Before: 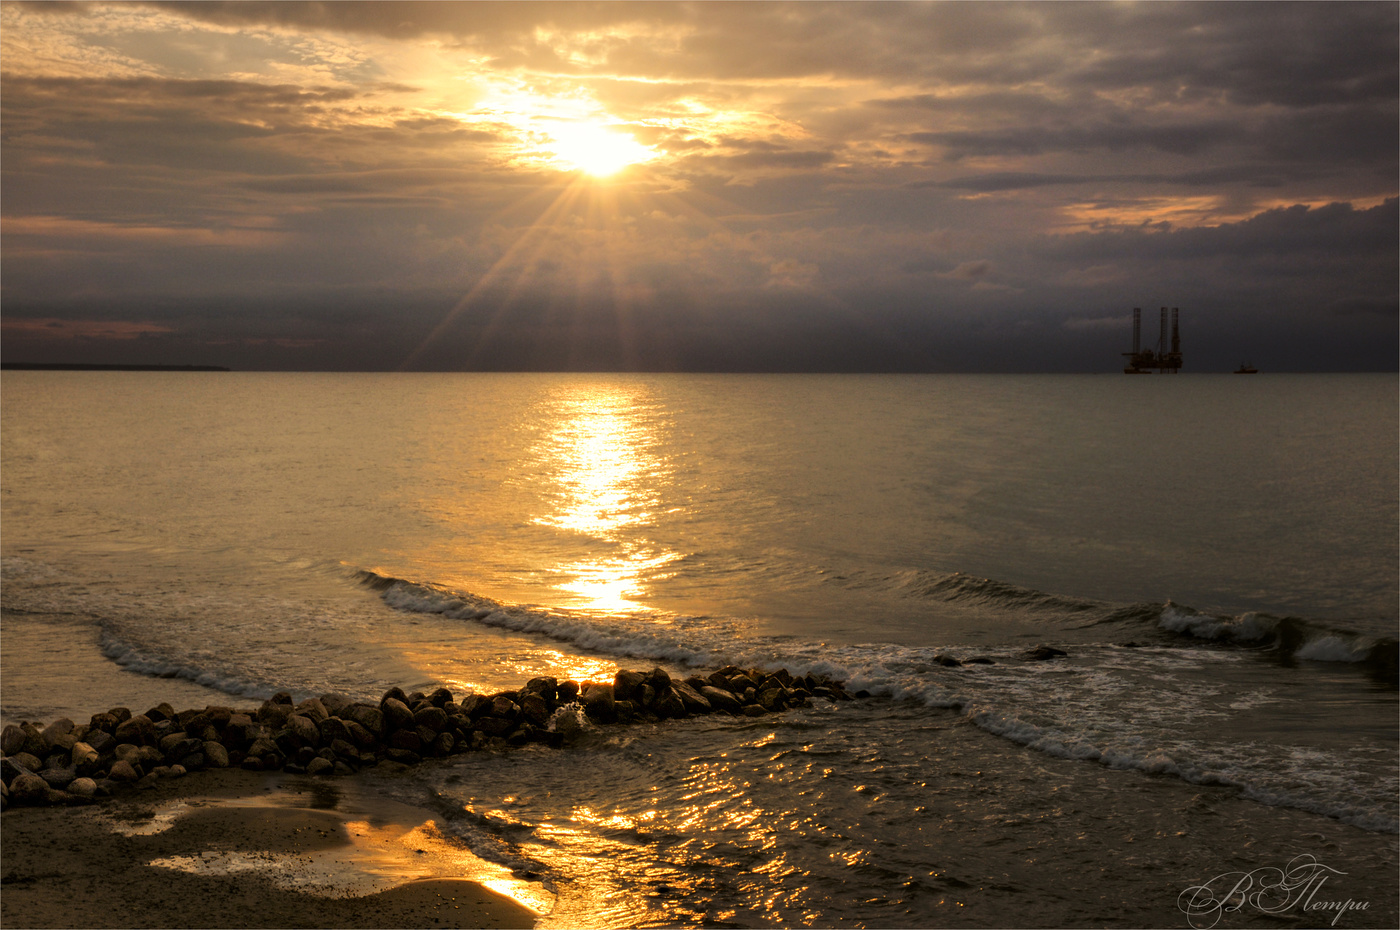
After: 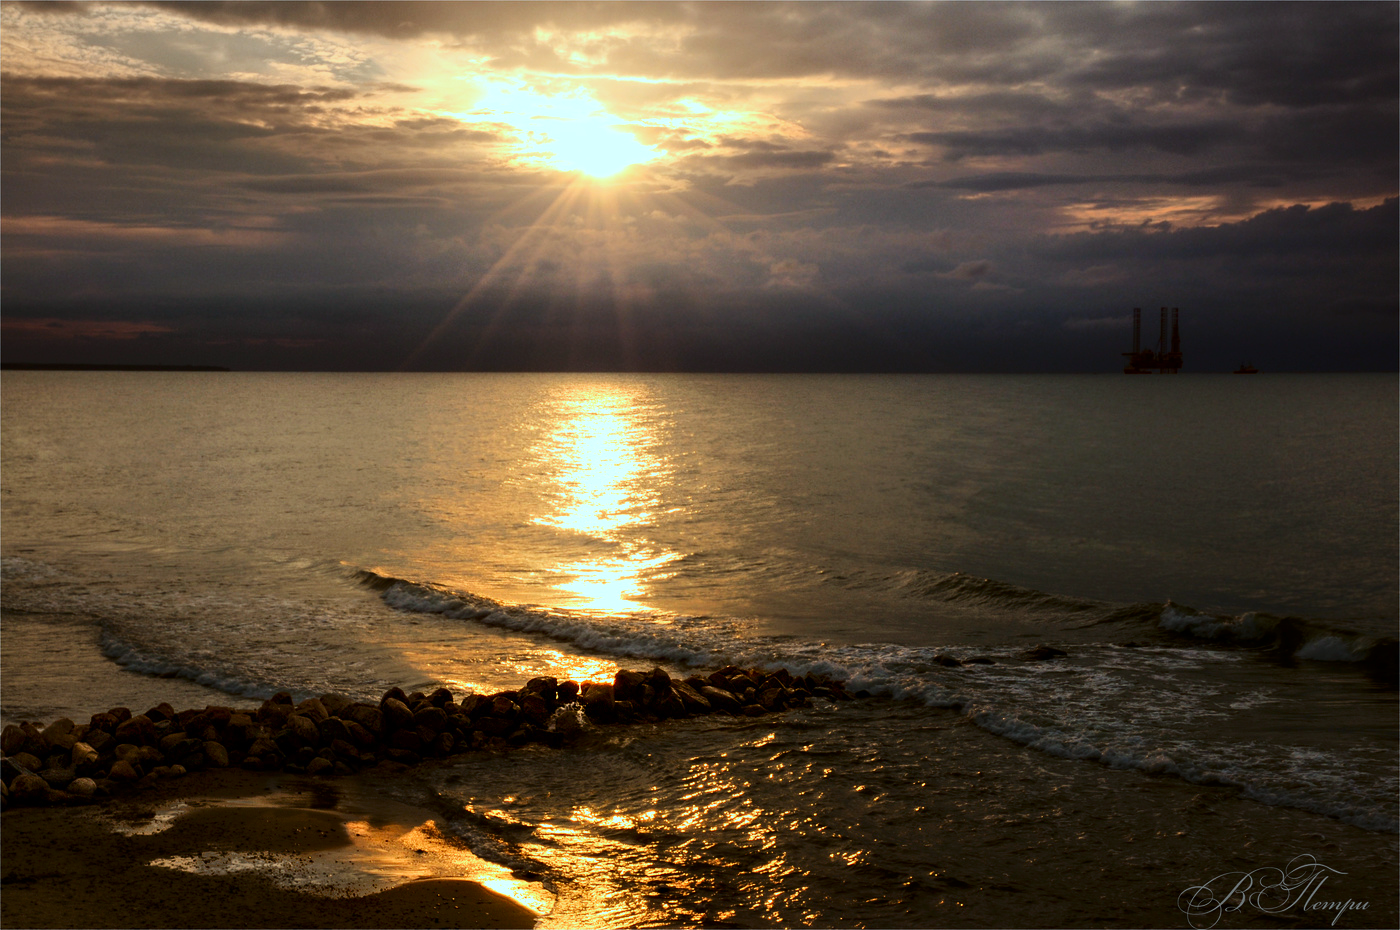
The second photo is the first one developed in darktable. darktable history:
color correction: highlights a* -9.8, highlights b* -21.19
contrast brightness saturation: contrast 0.188, brightness -0.101, saturation 0.209
